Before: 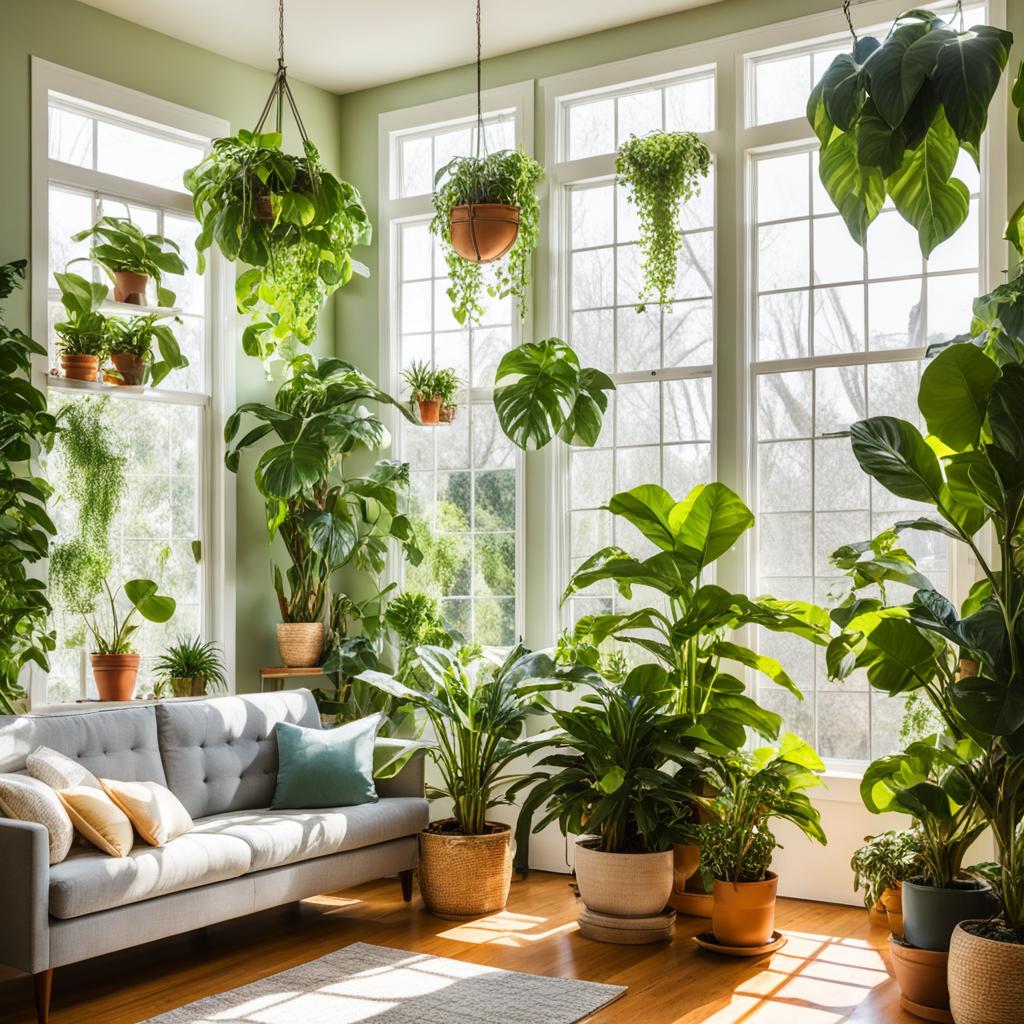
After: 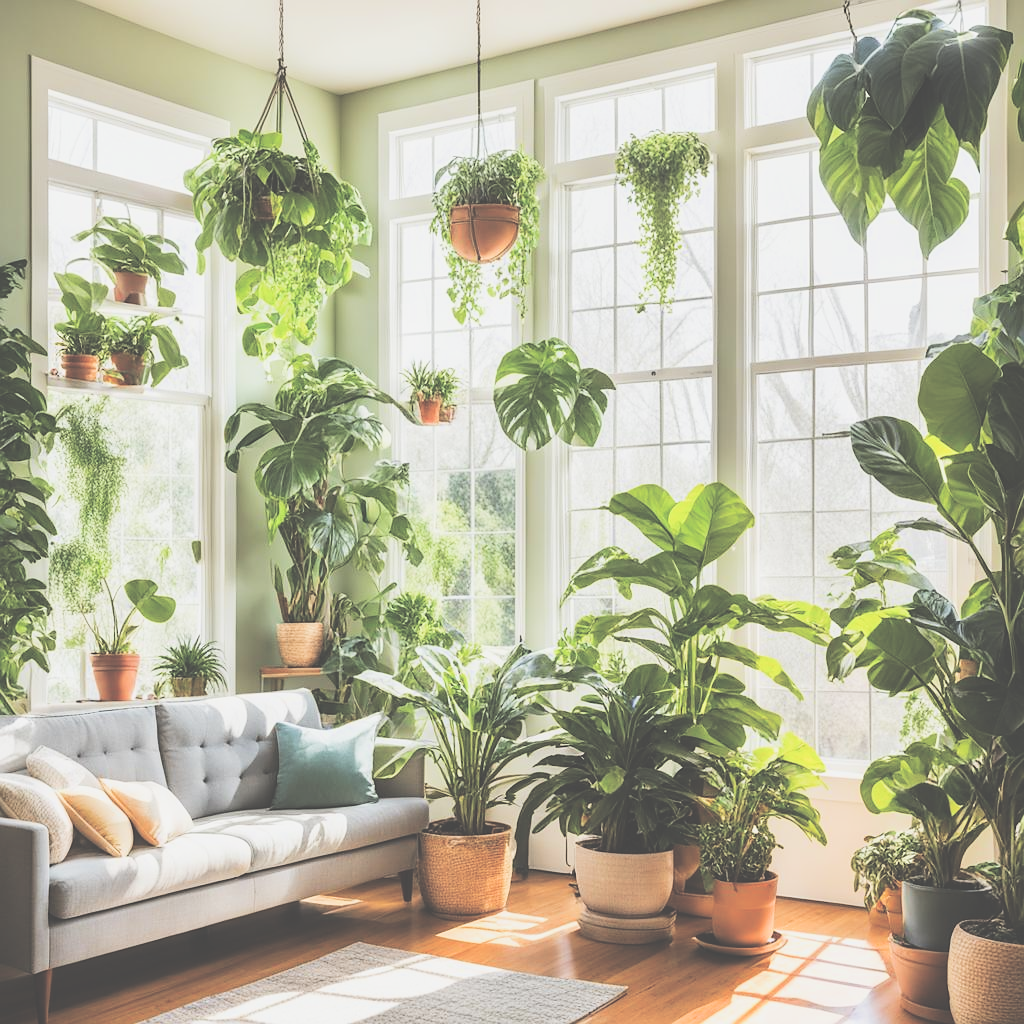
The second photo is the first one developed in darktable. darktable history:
exposure: black level correction -0.071, exposure 0.5 EV, compensate highlight preservation false
filmic rgb: black relative exposure -5 EV, hardness 2.88, contrast 1.4
sharpen: radius 1
